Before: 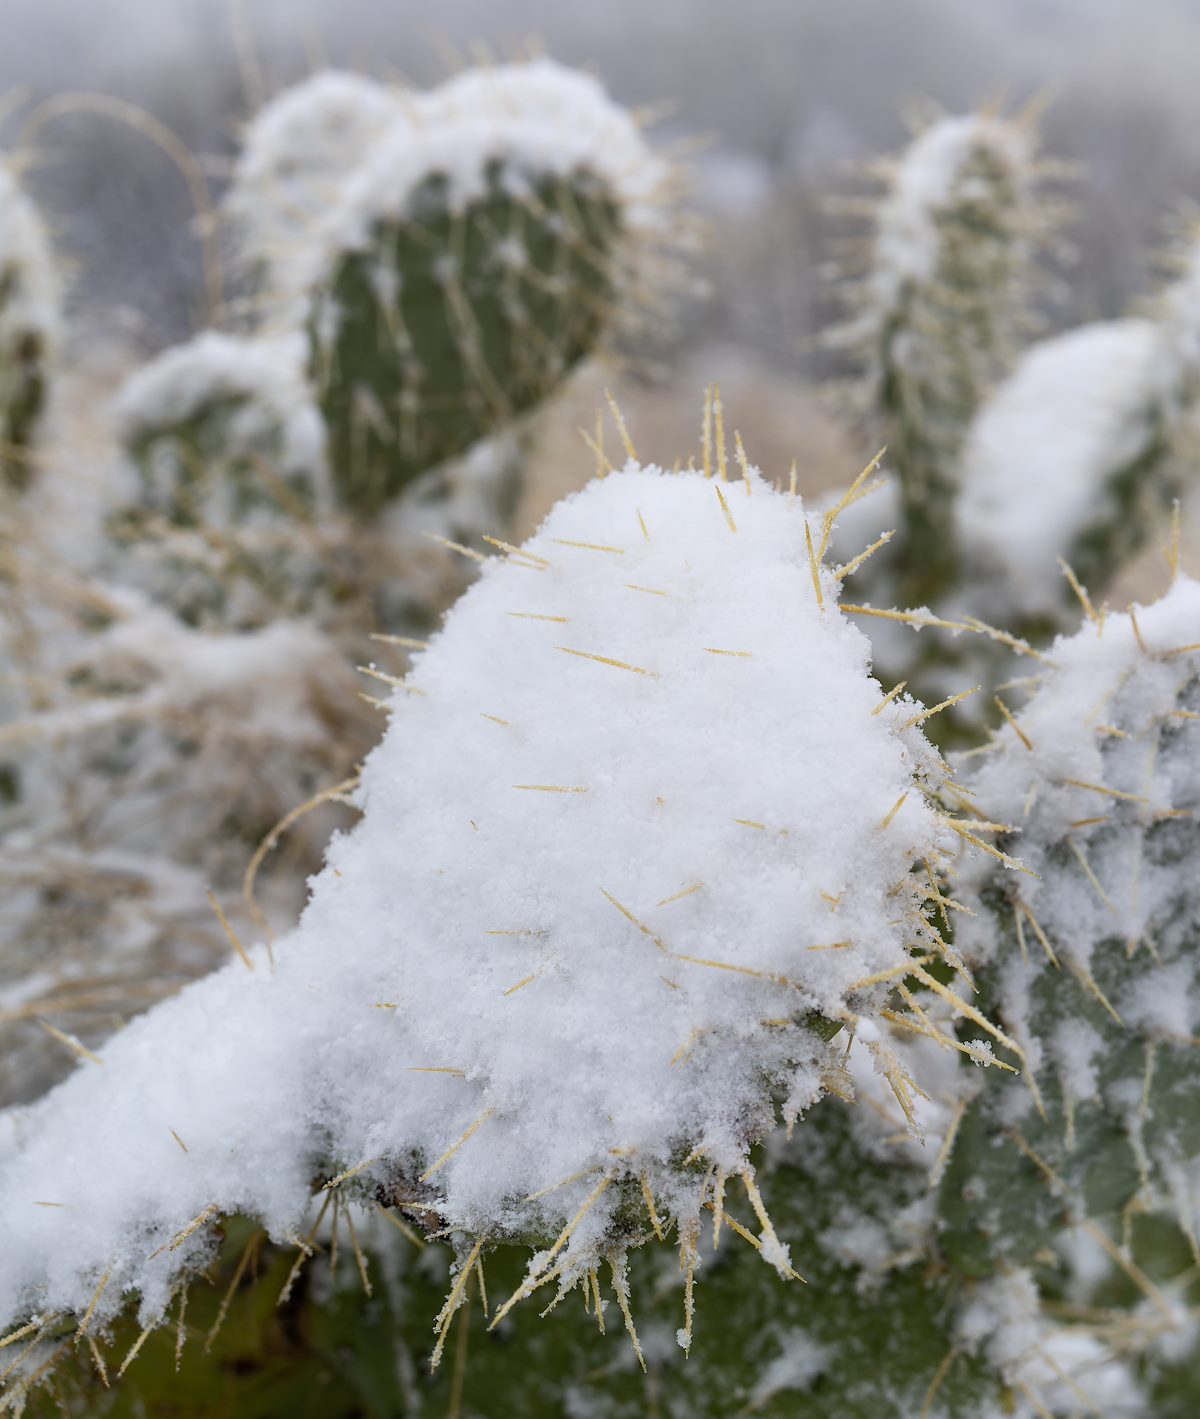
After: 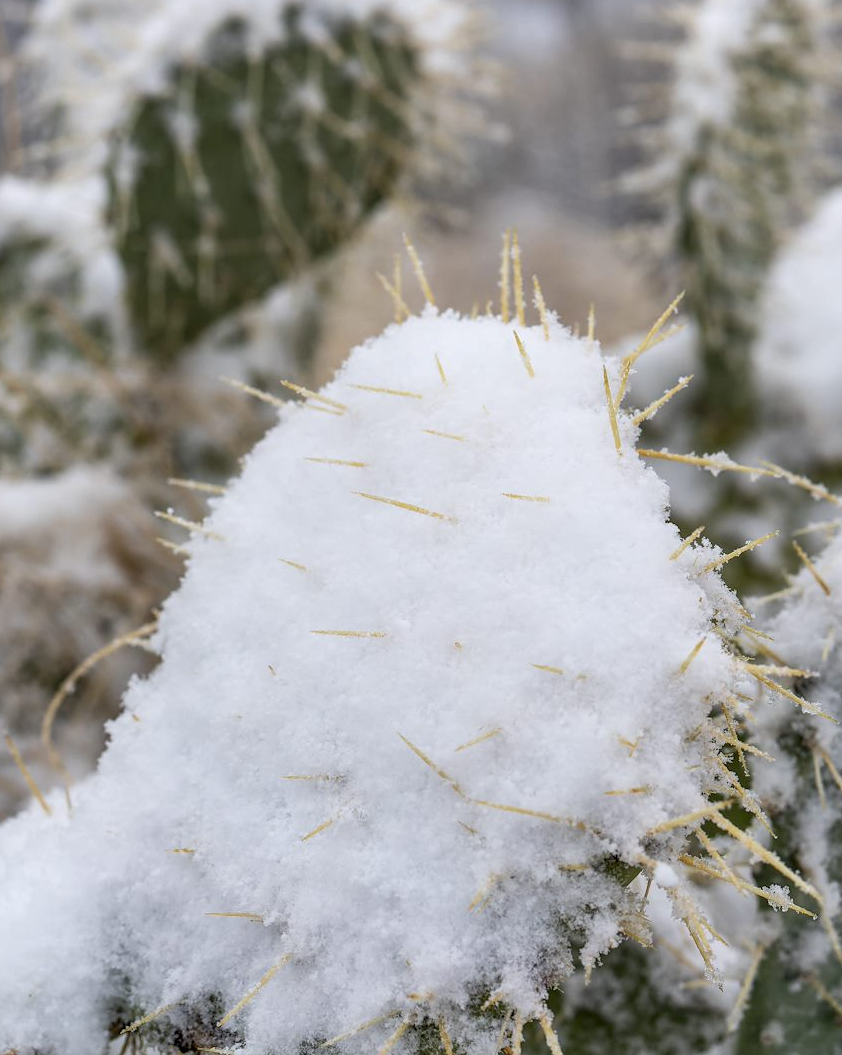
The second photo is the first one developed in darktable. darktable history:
local contrast: on, module defaults
crop and rotate: left 16.867%, top 10.945%, right 12.951%, bottom 14.641%
